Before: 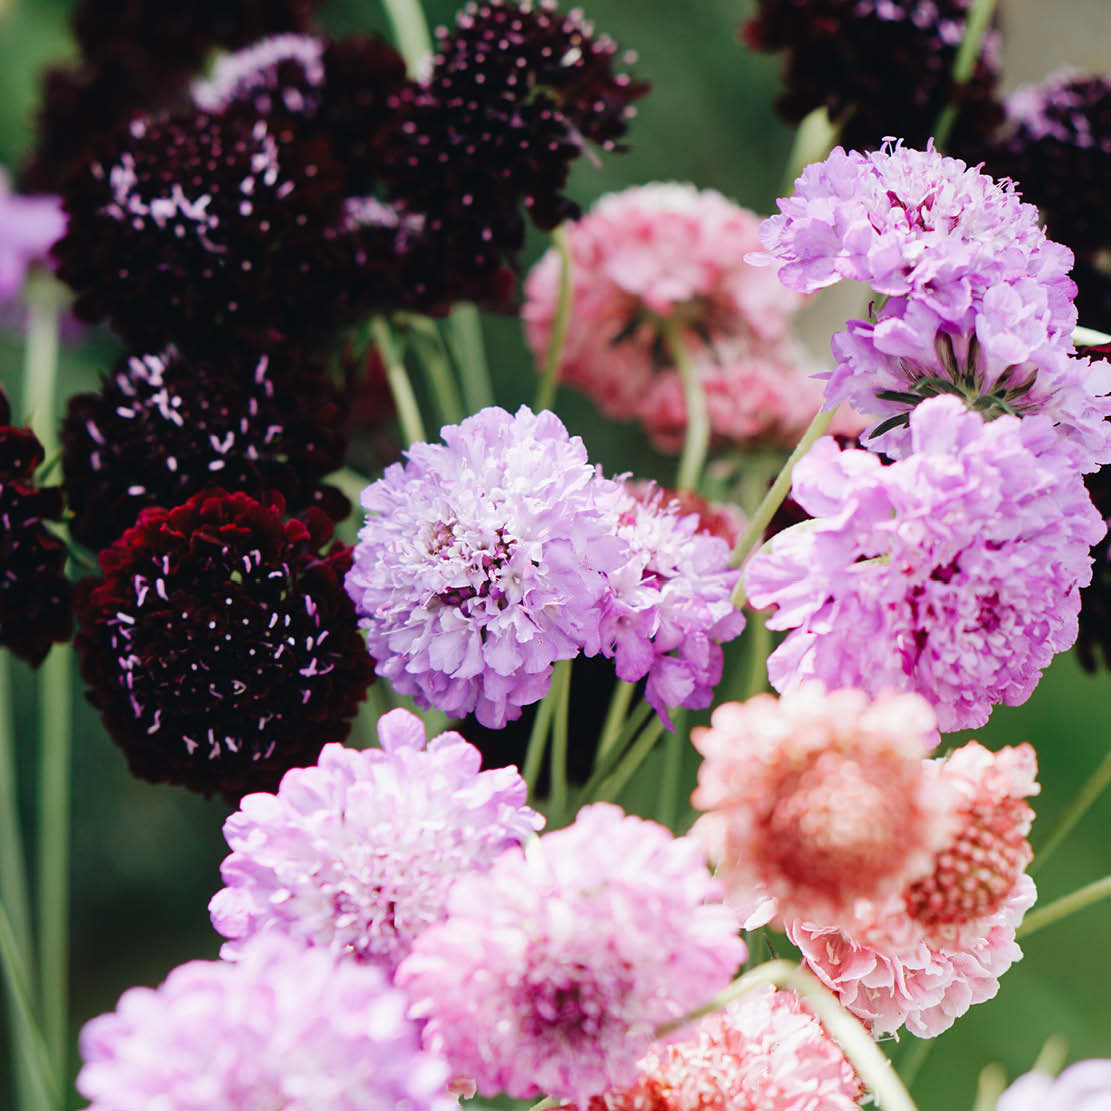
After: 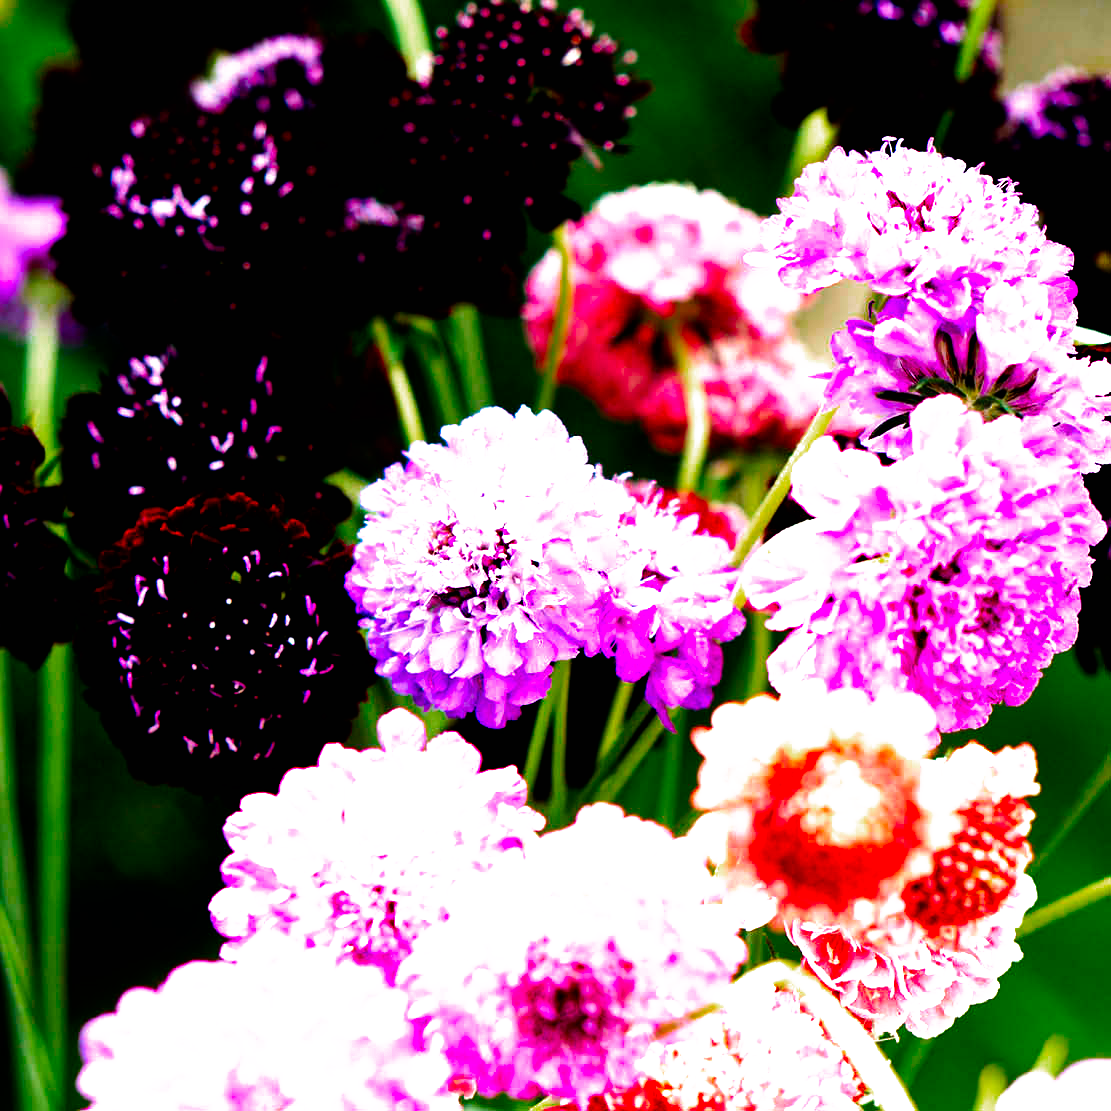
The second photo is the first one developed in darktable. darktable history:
tone equalizer: -8 EV -0.417 EV, -7 EV -0.389 EV, -6 EV -0.333 EV, -5 EV -0.222 EV, -3 EV 0.222 EV, -2 EV 0.333 EV, -1 EV 0.389 EV, +0 EV 0.417 EV, edges refinement/feathering 500, mask exposure compensation -1.57 EV, preserve details no
filmic rgb: black relative exposure -8.2 EV, white relative exposure 2.2 EV, threshold 3 EV, hardness 7.11, latitude 85.74%, contrast 1.696, highlights saturation mix -4%, shadows ↔ highlights balance -2.69%, preserve chrominance no, color science v5 (2021), contrast in shadows safe, contrast in highlights safe, enable highlight reconstruction true
color zones: curves: ch0 [(0, 0.425) (0.143, 0.422) (0.286, 0.42) (0.429, 0.419) (0.571, 0.419) (0.714, 0.42) (0.857, 0.422) (1, 0.425)]; ch1 [(0, 0.666) (0.143, 0.669) (0.286, 0.671) (0.429, 0.67) (0.571, 0.67) (0.714, 0.67) (0.857, 0.67) (1, 0.666)]
color balance rgb: perceptual saturation grading › global saturation 25%, global vibrance 20%
